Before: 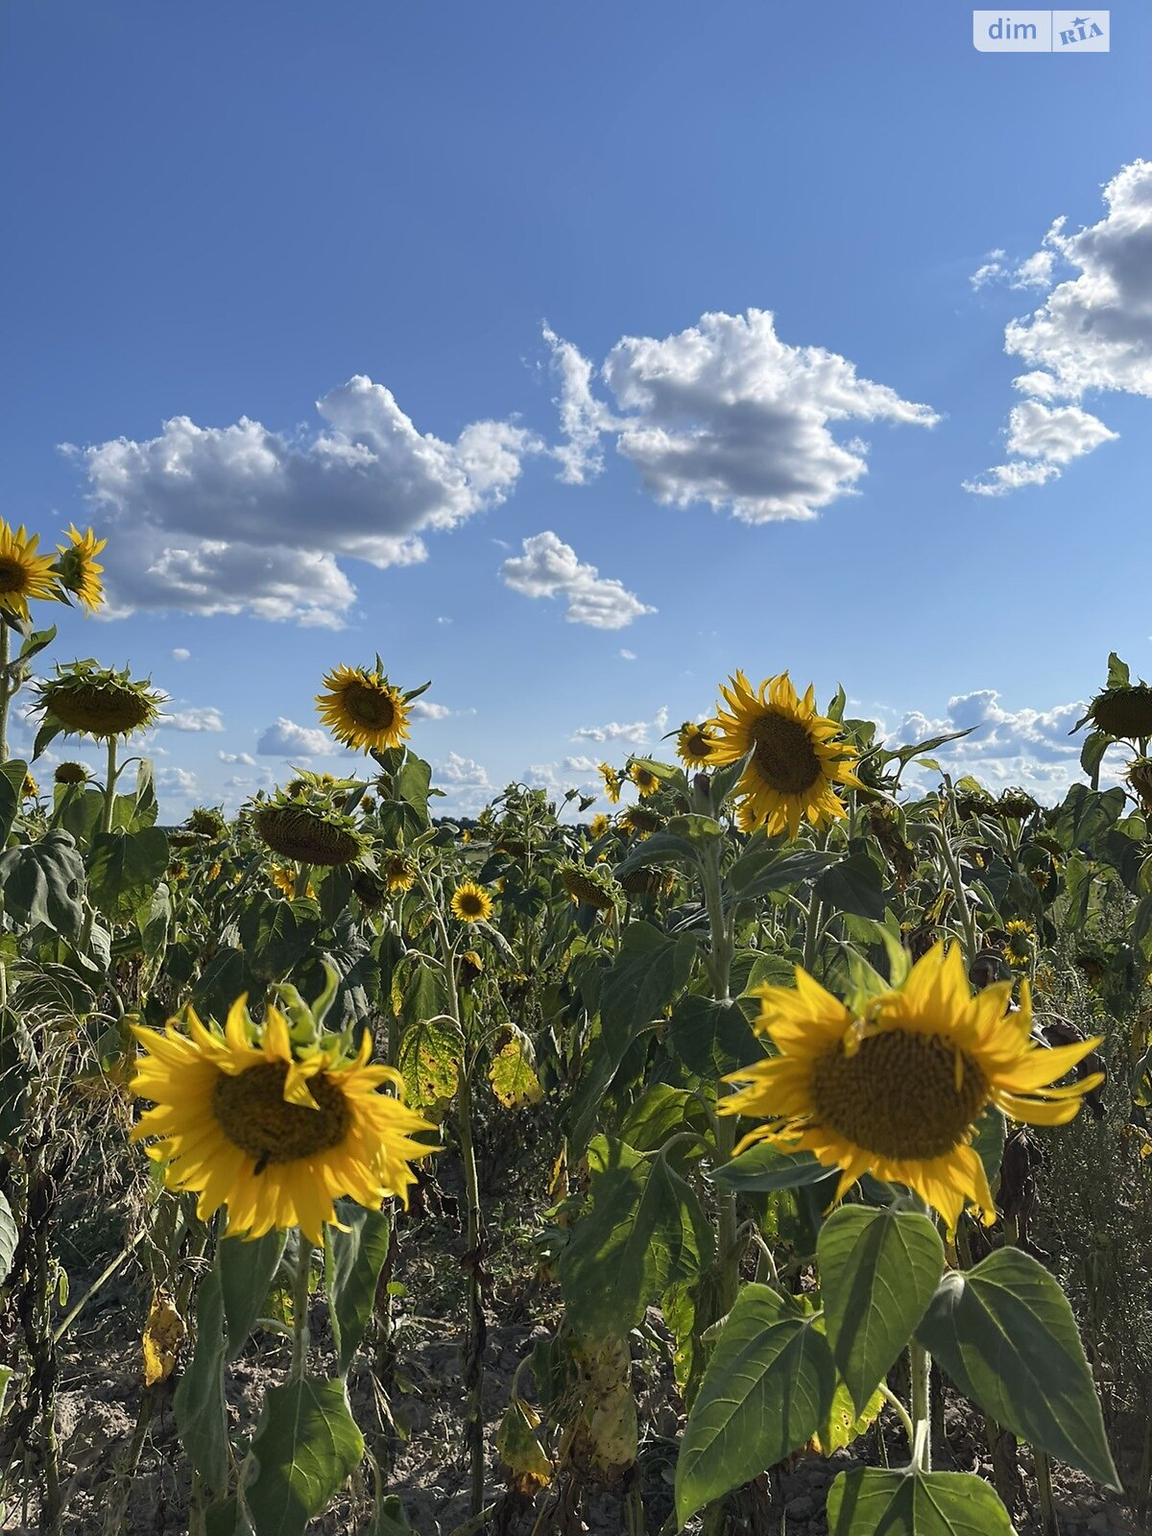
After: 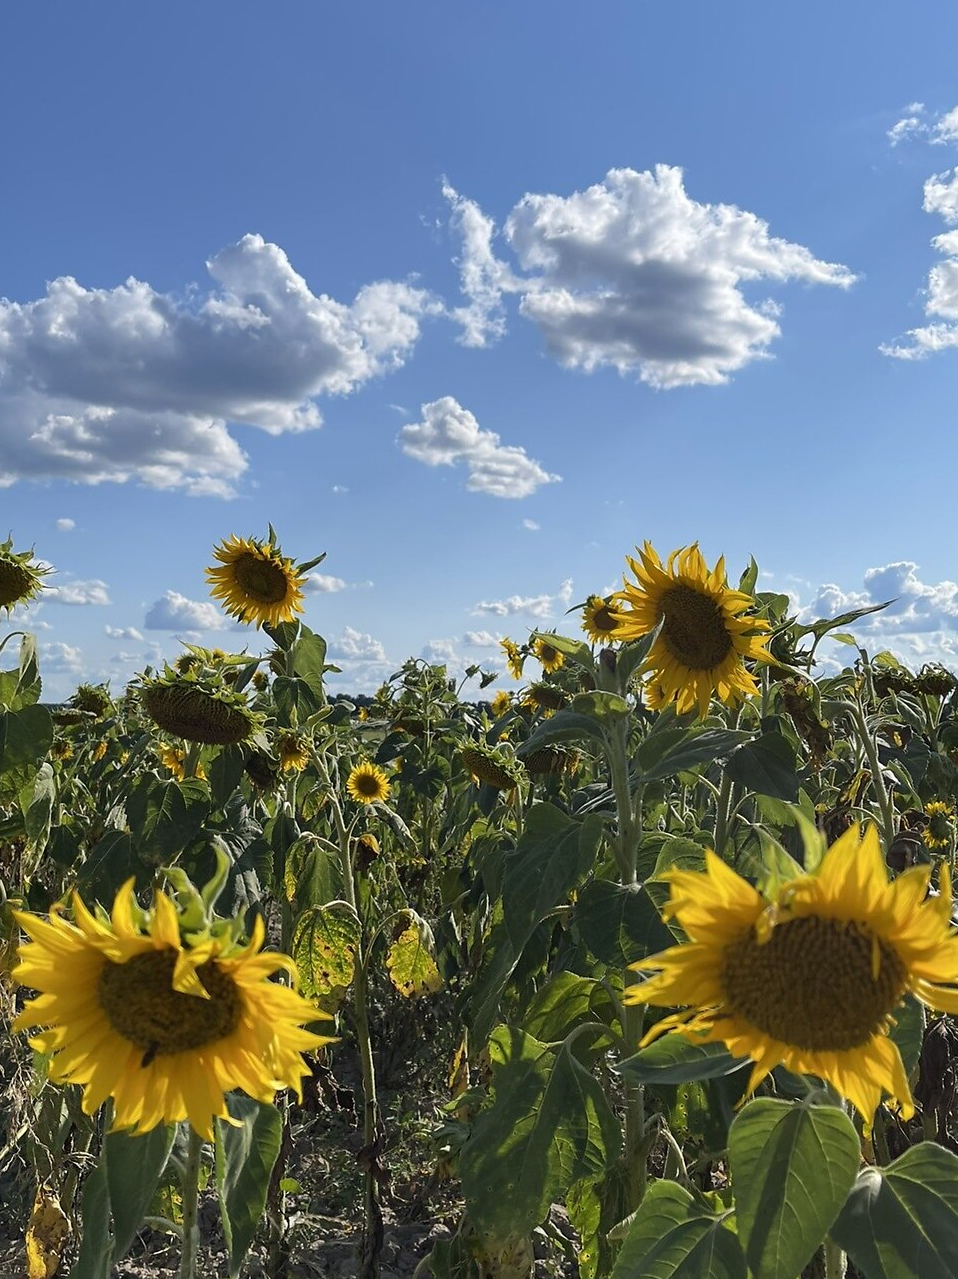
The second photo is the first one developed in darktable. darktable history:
crop and rotate: left 10.252%, top 9.858%, right 9.867%, bottom 10.202%
